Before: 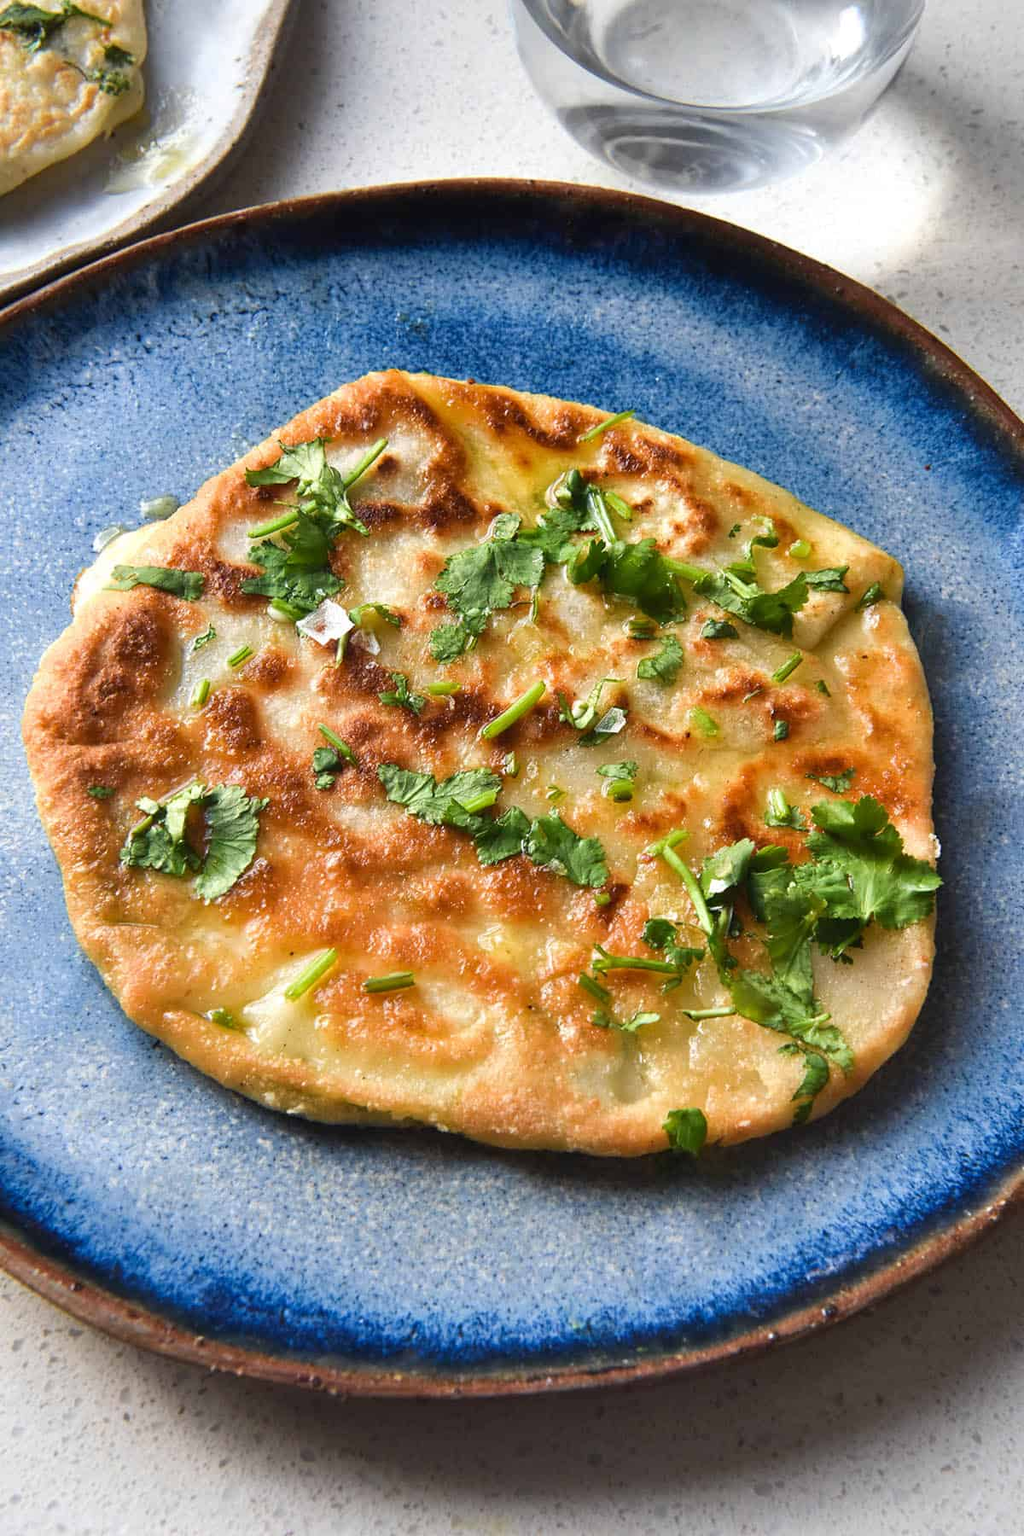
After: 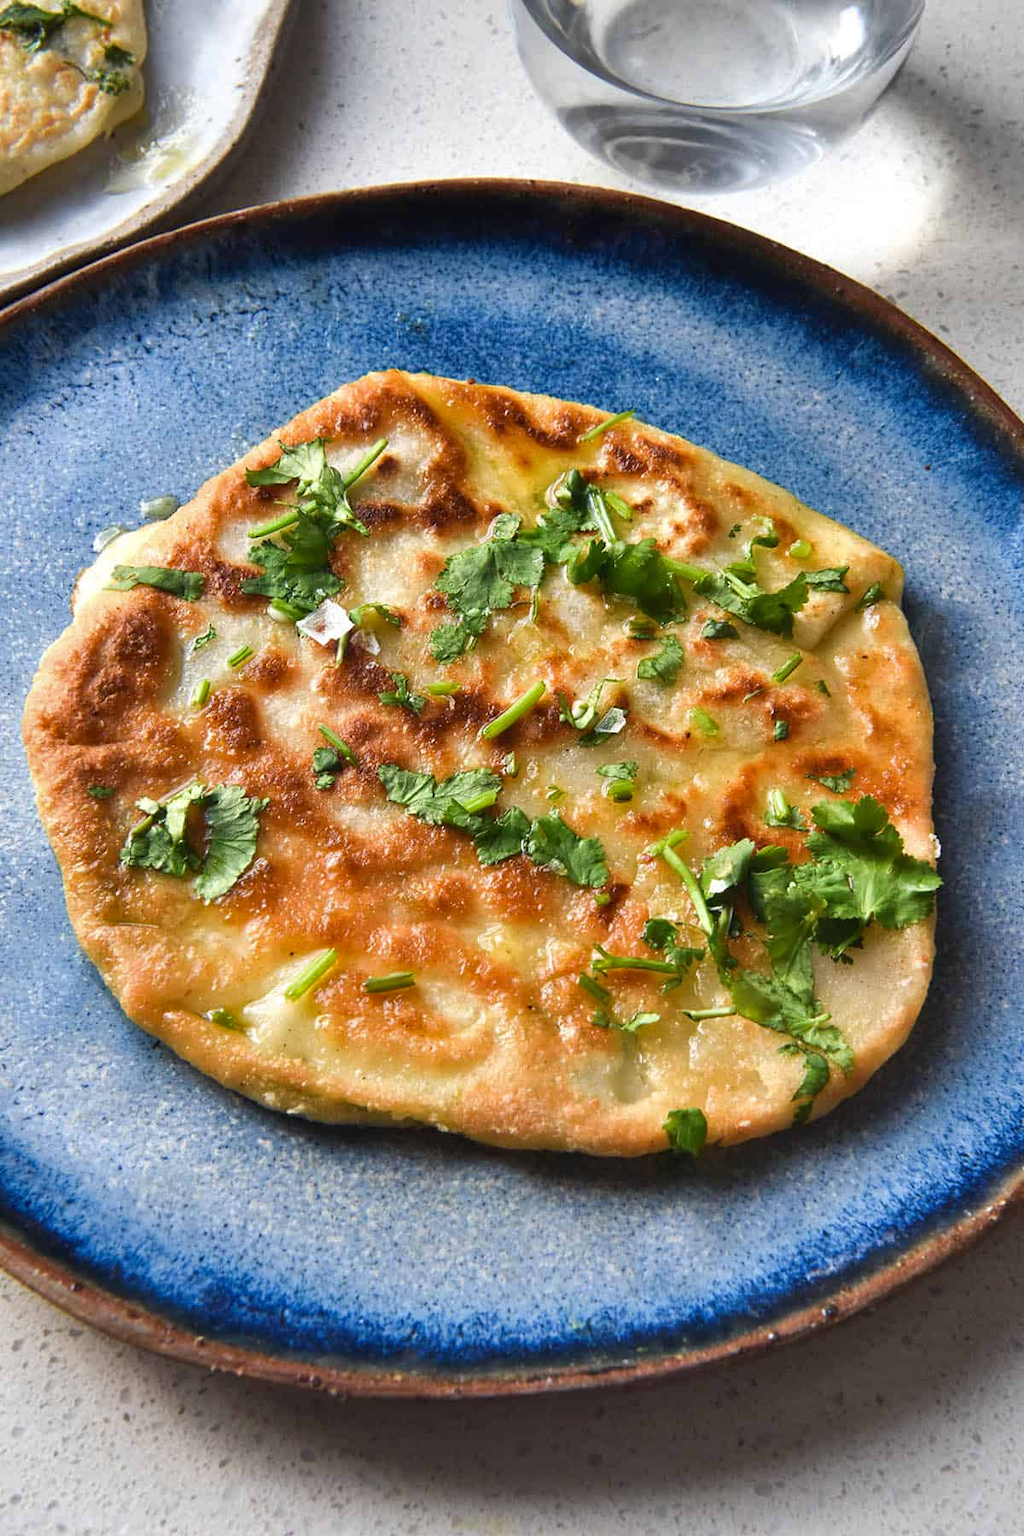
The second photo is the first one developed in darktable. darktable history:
shadows and highlights: shadows color adjustment 97.66%, soften with gaussian
